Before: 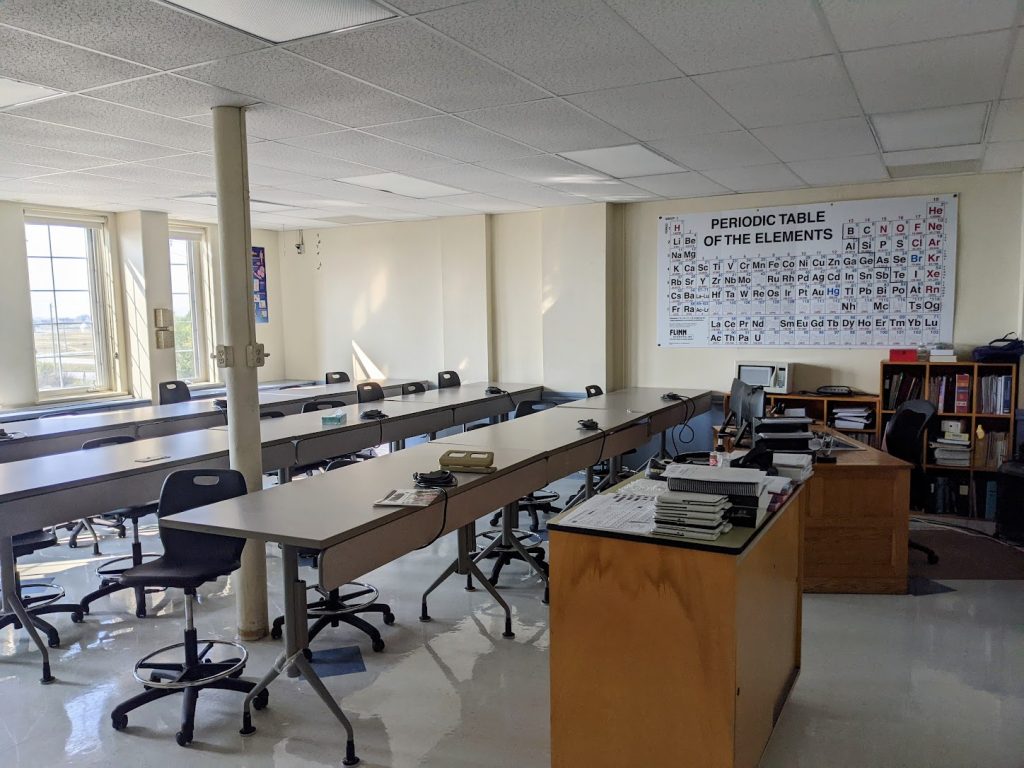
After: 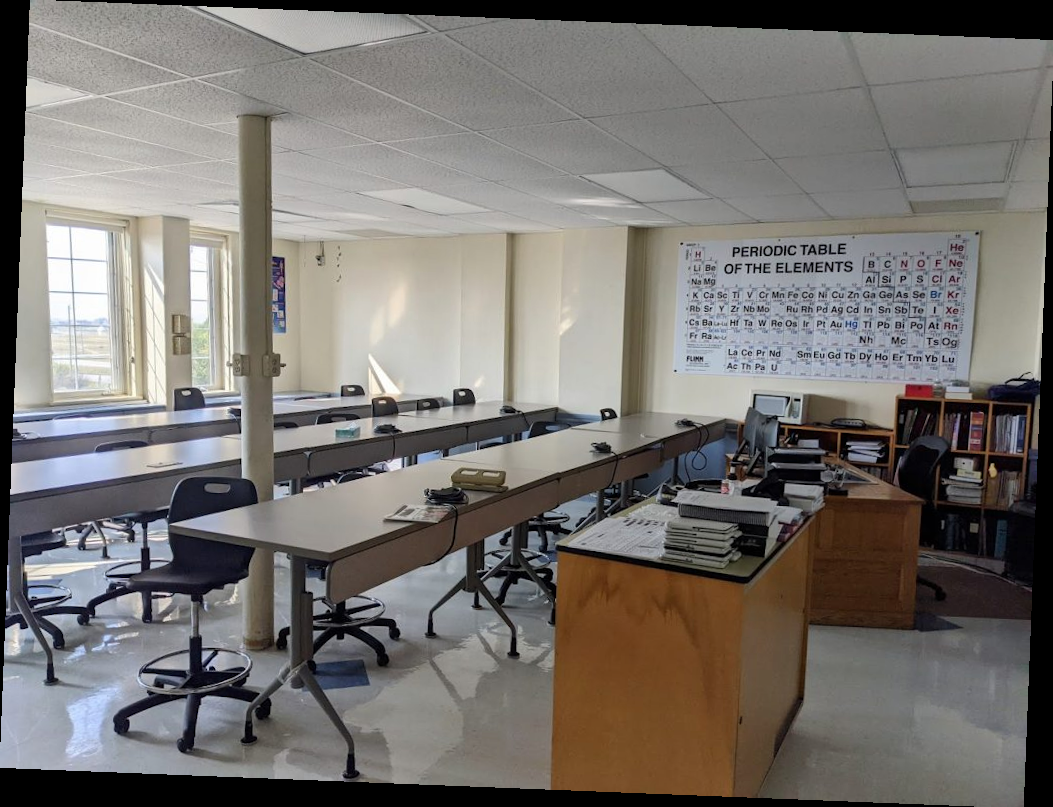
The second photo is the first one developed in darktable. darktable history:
rotate and perspective: rotation 2.27°, automatic cropping off
shadows and highlights: shadows 30.63, highlights -63.22, shadows color adjustment 98%, highlights color adjustment 58.61%, soften with gaussian
